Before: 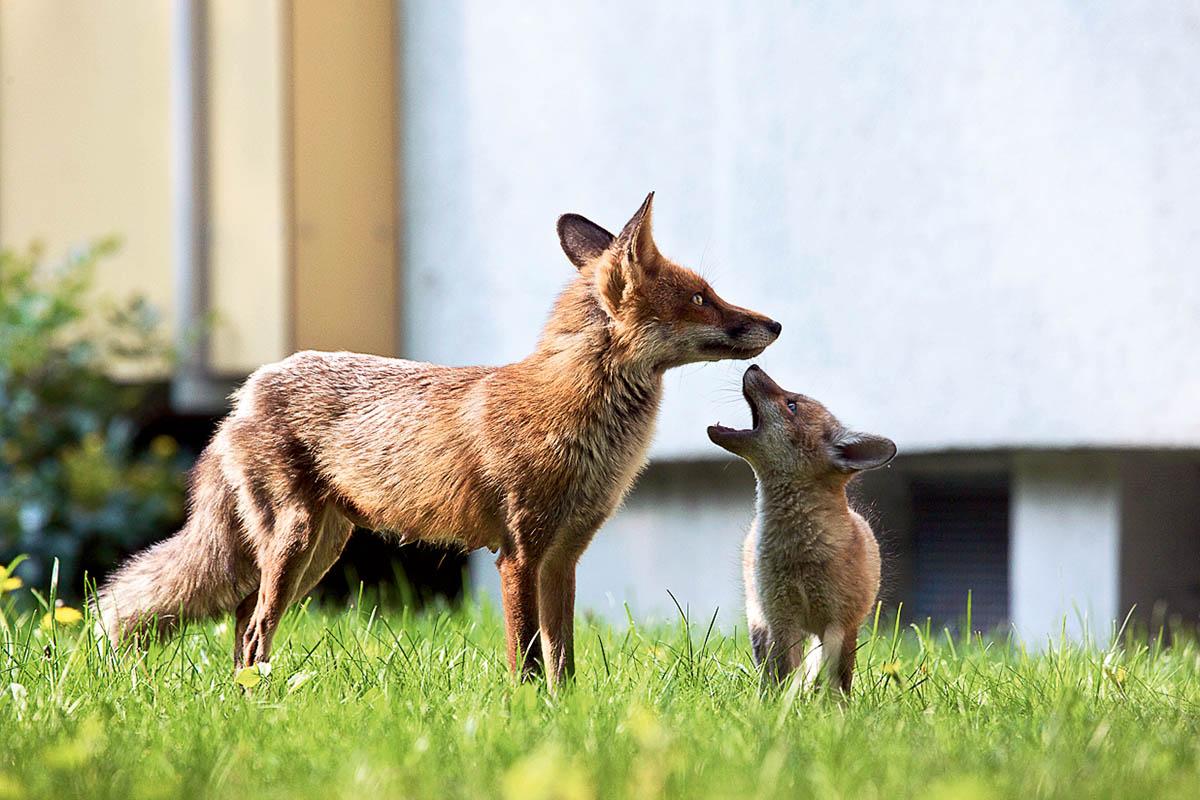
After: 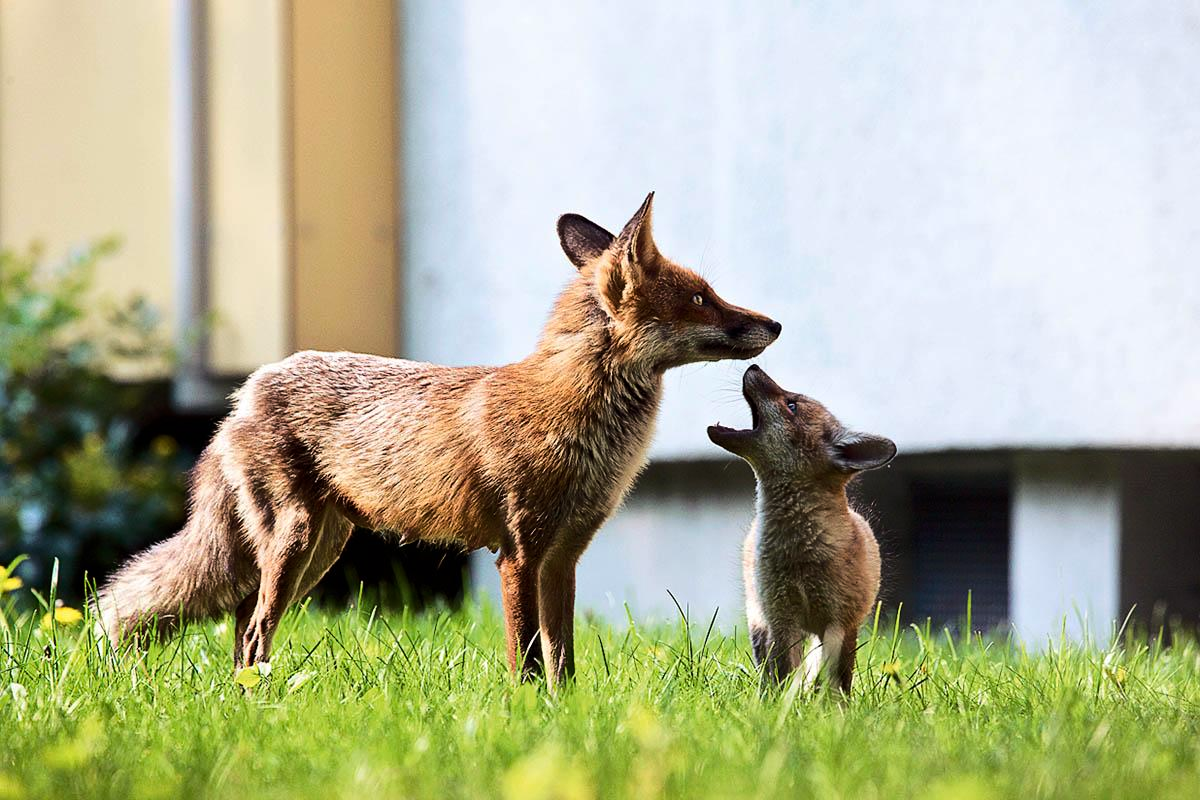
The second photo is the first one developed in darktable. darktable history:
base curve: curves: ch0 [(0, 0) (0.073, 0.04) (0.157, 0.139) (0.492, 0.492) (0.758, 0.758) (1, 1)]
color balance rgb: perceptual saturation grading › global saturation 0.807%, global vibrance 20%
